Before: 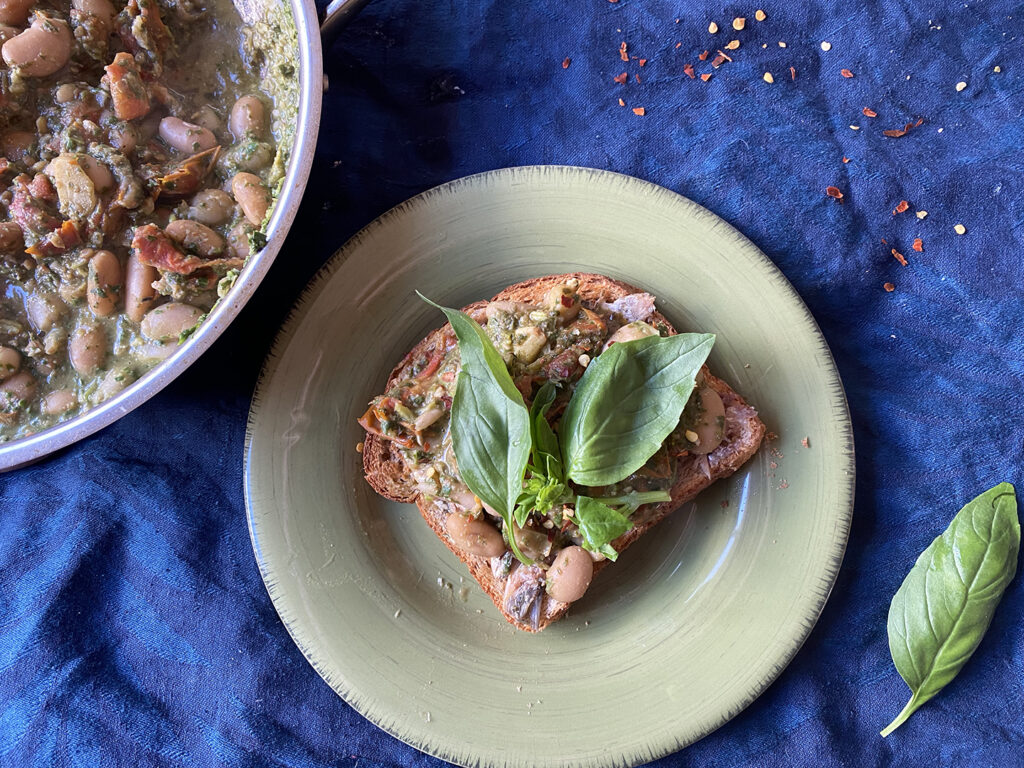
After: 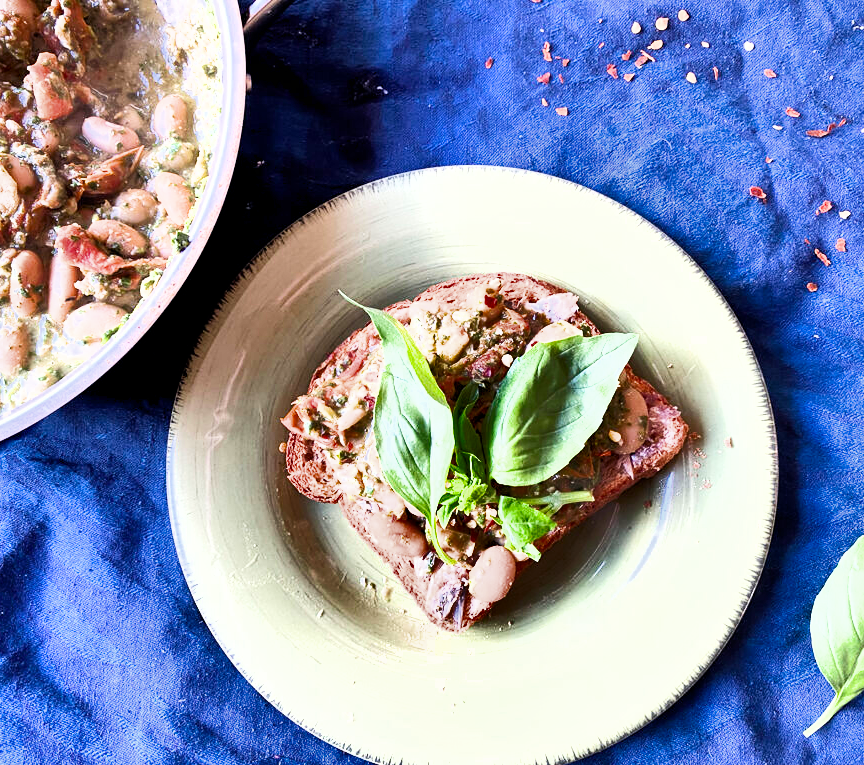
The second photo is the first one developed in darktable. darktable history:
filmic rgb: black relative exposure -16 EV, white relative exposure 6.29 EV, hardness 5.1, contrast 1.35
shadows and highlights: shadows 20.91, highlights -82.73, soften with gaussian
exposure: black level correction 0.001, exposure 1.84 EV, compensate highlight preservation false
crop: left 7.598%, right 7.873%
